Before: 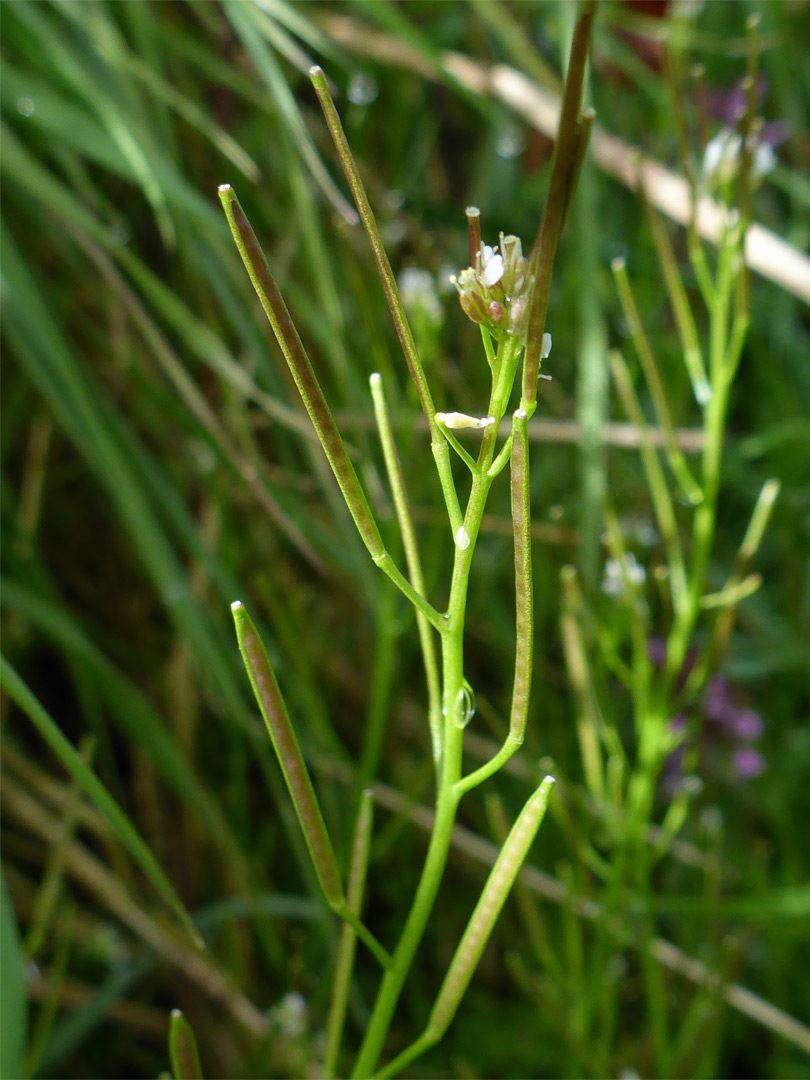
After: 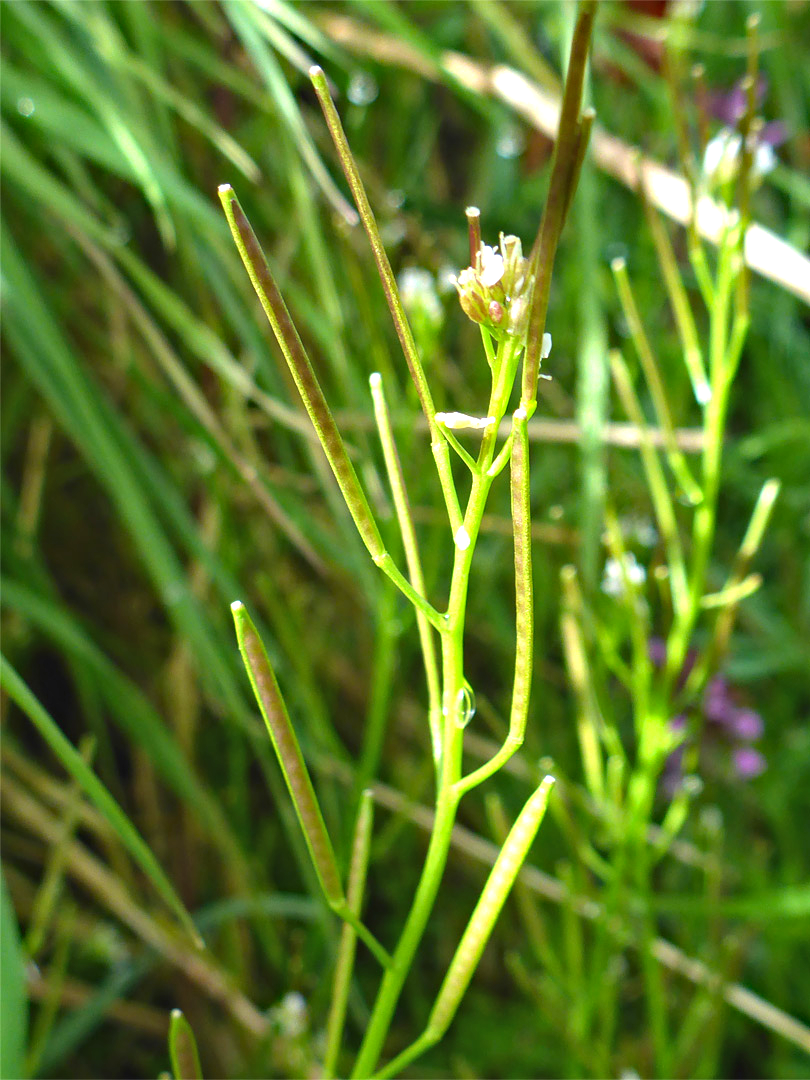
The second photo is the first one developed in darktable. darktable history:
exposure: black level correction -0.002, exposure 1.115 EV, compensate highlight preservation false
haze removal: strength 0.29, distance 0.25, compatibility mode true, adaptive false
